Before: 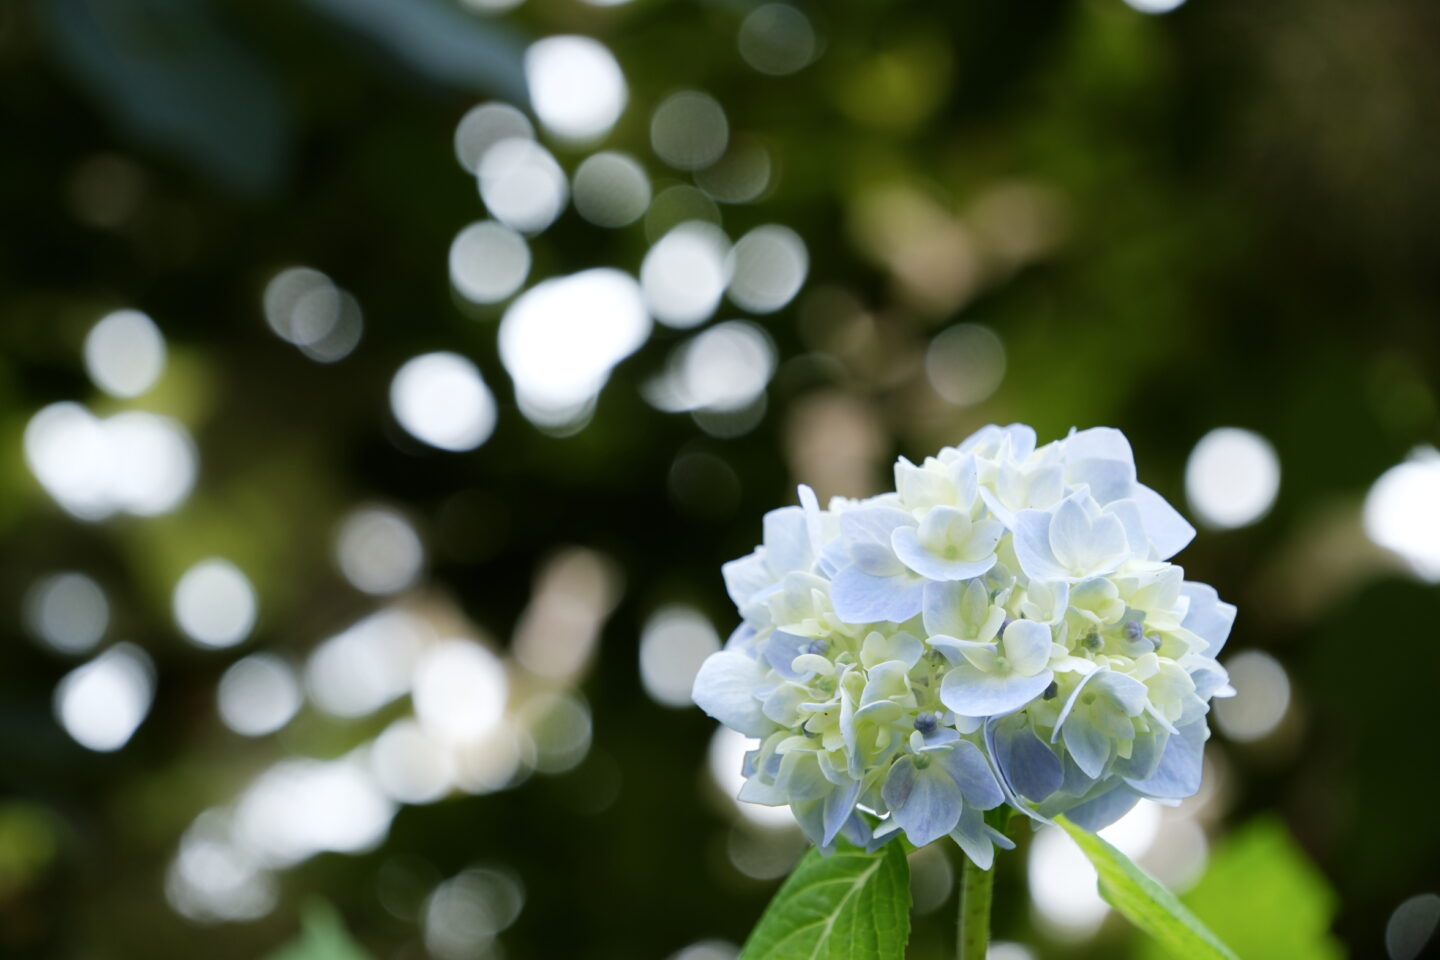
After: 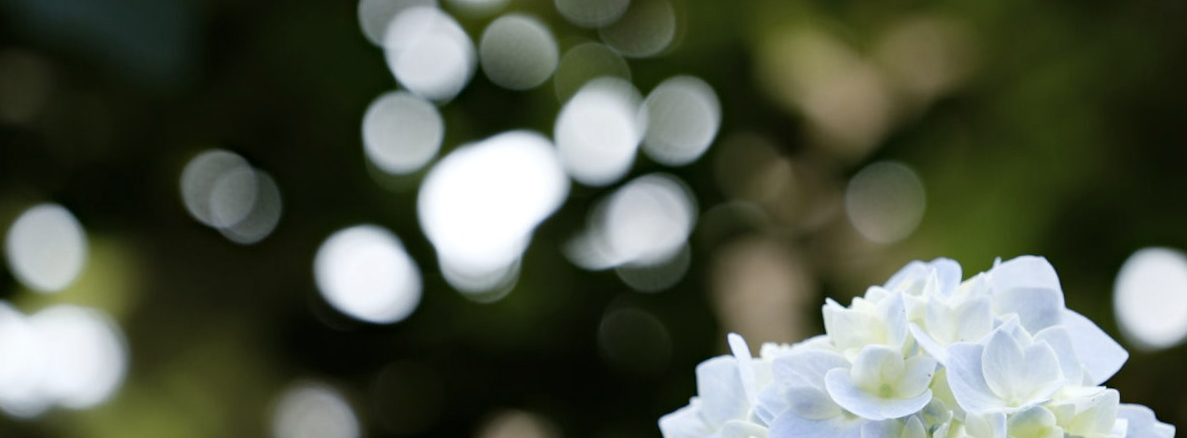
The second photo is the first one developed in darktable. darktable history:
rotate and perspective: rotation -4.2°, shear 0.006, automatic cropping off
crop: left 7.036%, top 18.398%, right 14.379%, bottom 40.043%
haze removal: compatibility mode true, adaptive false
color correction: saturation 0.8
